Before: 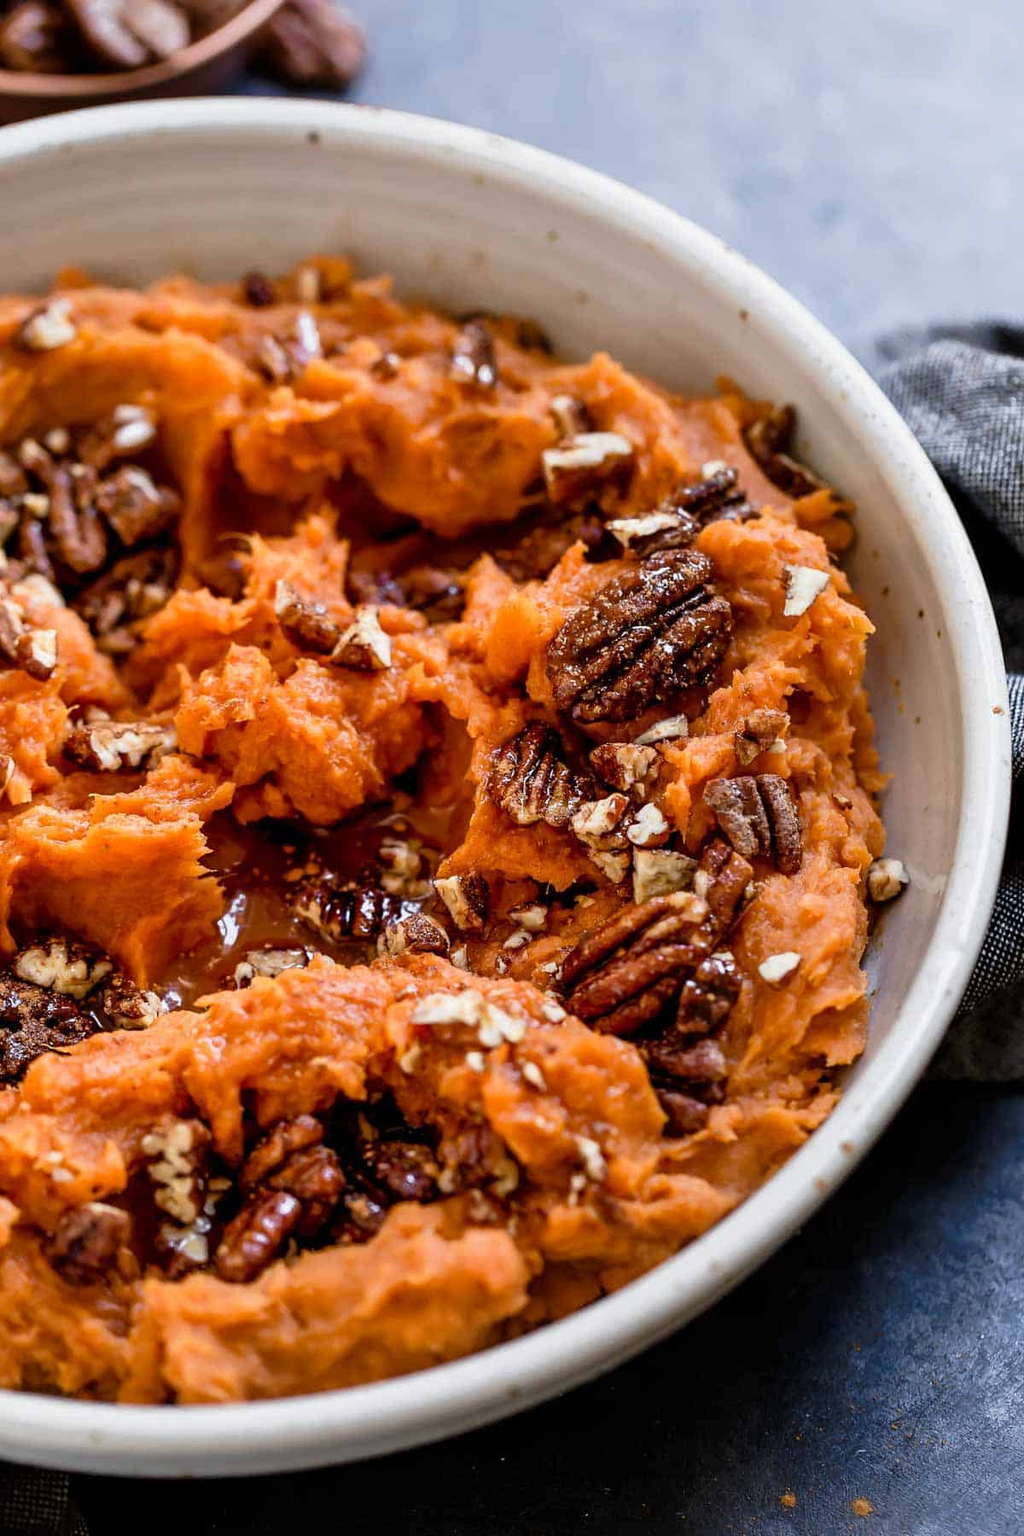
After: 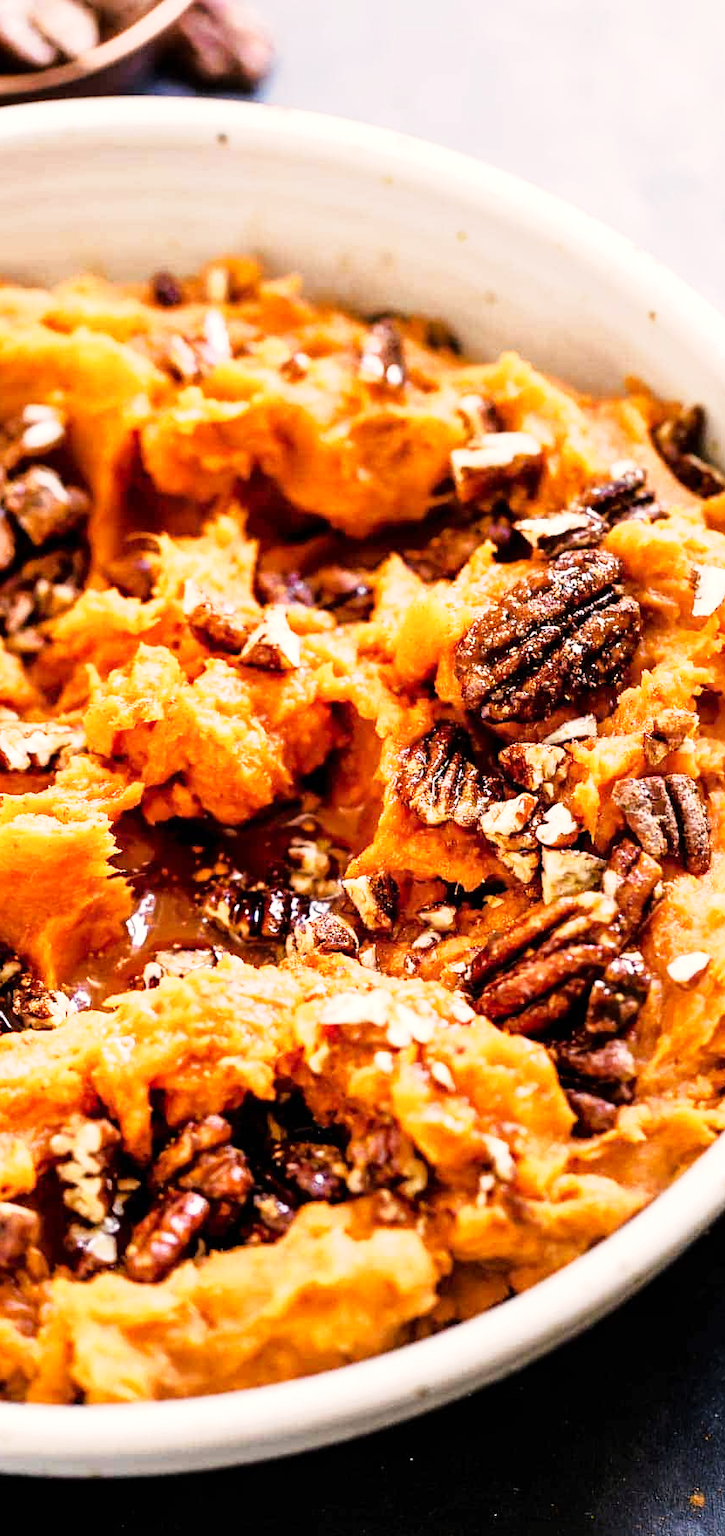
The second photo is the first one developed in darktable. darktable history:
tone equalizer: -8 EV -1.11 EV, -7 EV -1.03 EV, -6 EV -0.851 EV, -5 EV -0.578 EV, -3 EV 0.586 EV, -2 EV 0.841 EV, -1 EV 1 EV, +0 EV 1.08 EV
crop and rotate: left 8.982%, right 20.152%
levels: levels [0, 0.498, 1]
base curve: curves: ch0 [(0, 0) (0.088, 0.125) (0.176, 0.251) (0.354, 0.501) (0.613, 0.749) (1, 0.877)], preserve colors none
color correction: highlights a* 3.81, highlights b* 5.13
